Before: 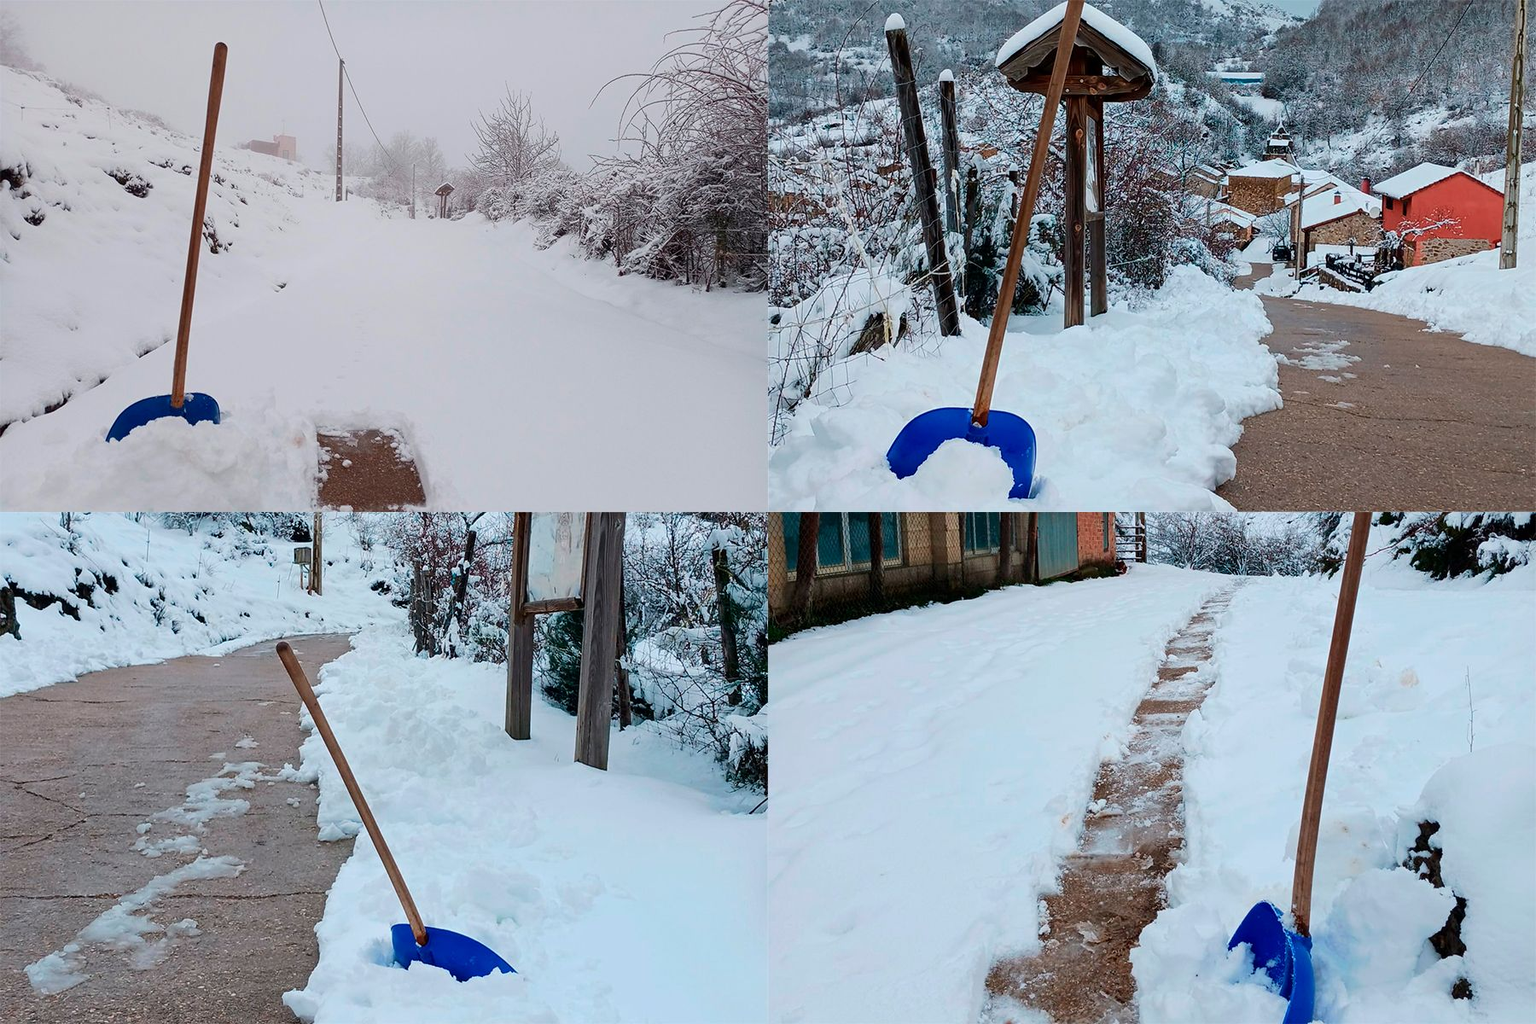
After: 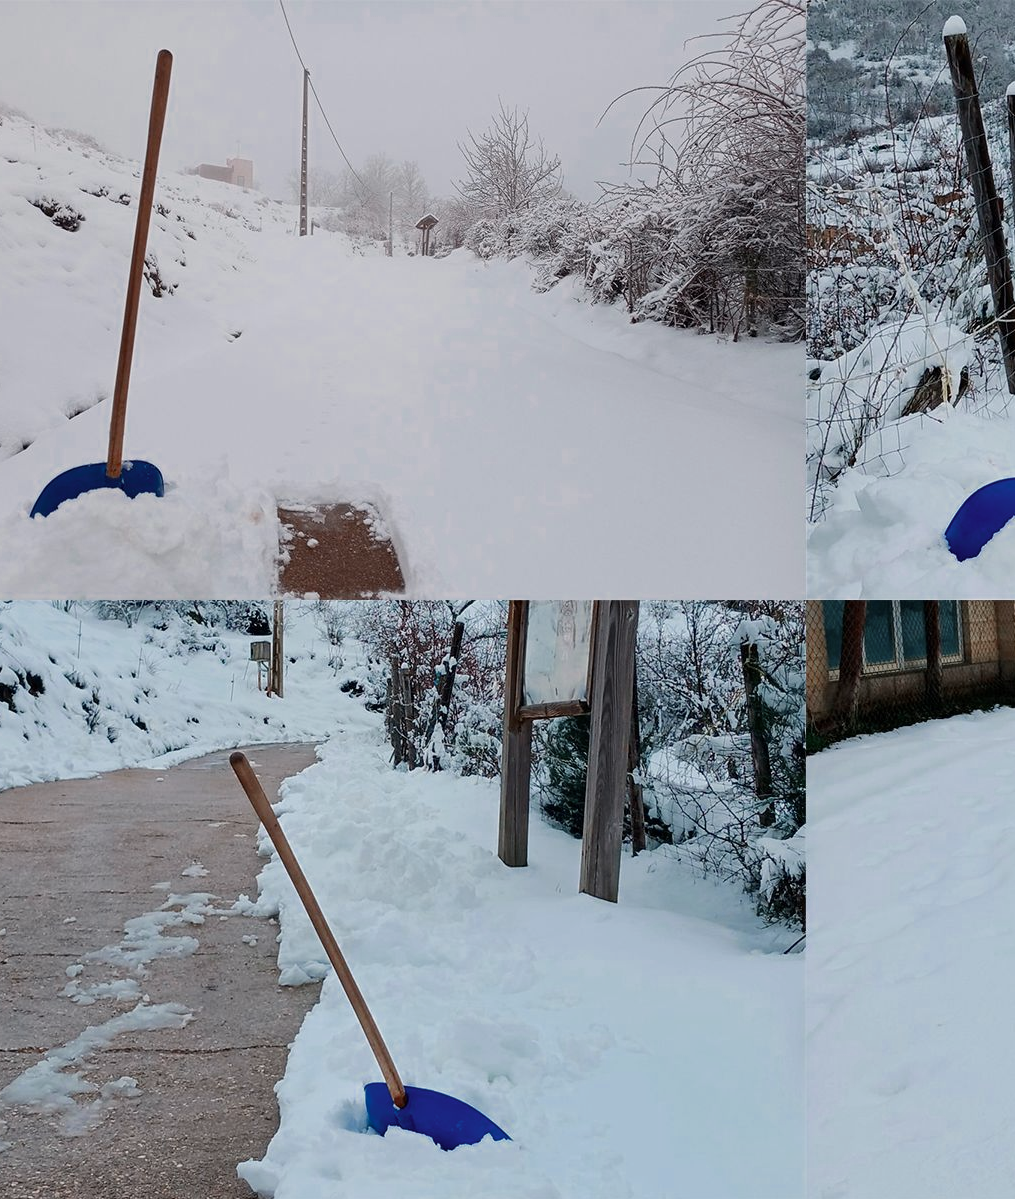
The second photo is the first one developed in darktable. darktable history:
crop: left 5.254%, right 38.308%
color zones: curves: ch0 [(0, 0.5) (0.125, 0.4) (0.25, 0.5) (0.375, 0.4) (0.5, 0.4) (0.625, 0.35) (0.75, 0.35) (0.875, 0.5)]; ch1 [(0, 0.35) (0.125, 0.45) (0.25, 0.35) (0.375, 0.35) (0.5, 0.35) (0.625, 0.35) (0.75, 0.45) (0.875, 0.35)]; ch2 [(0, 0.6) (0.125, 0.5) (0.25, 0.5) (0.375, 0.6) (0.5, 0.6) (0.625, 0.5) (0.75, 0.5) (0.875, 0.5)]
